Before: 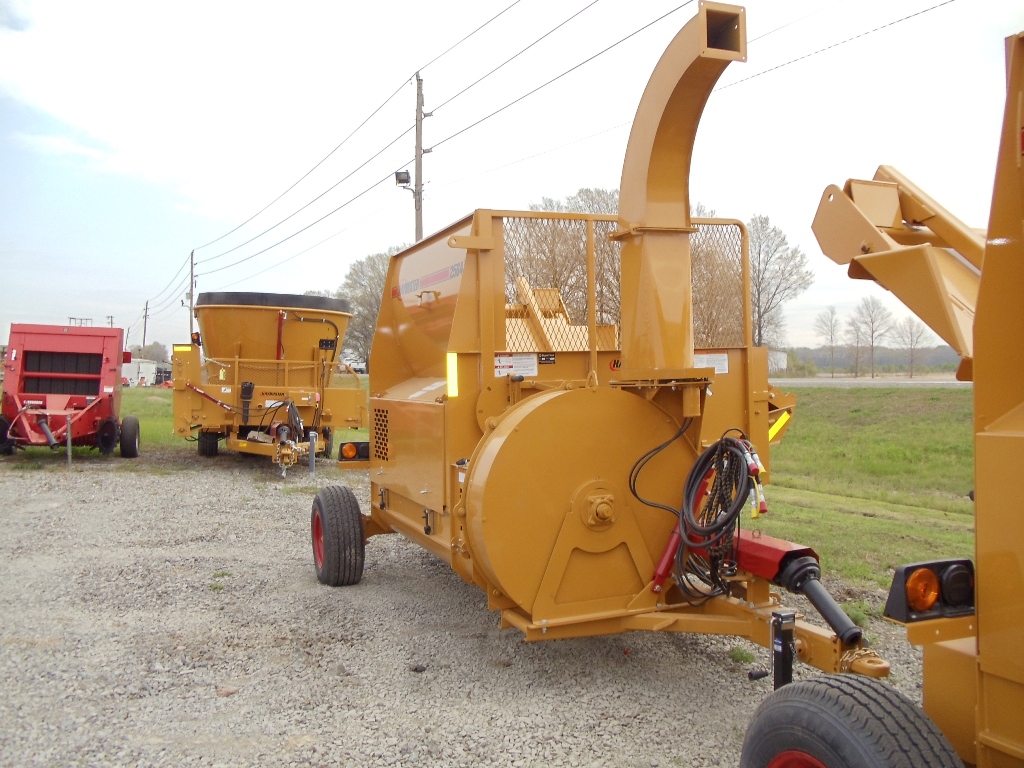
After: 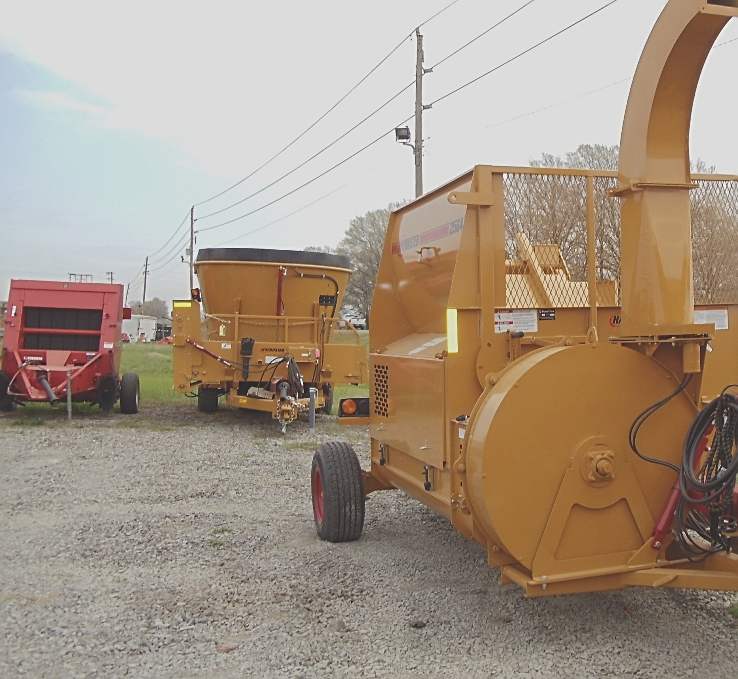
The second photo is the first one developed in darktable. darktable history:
color calibration: illuminant same as pipeline (D50), adaptation none (bypass), x 0.332, y 0.335, temperature 5010.94 K
crop: top 5.761%, right 27.875%, bottom 5.739%
sharpen: on, module defaults
exposure: black level correction -0.036, exposure -0.498 EV, compensate highlight preservation false
